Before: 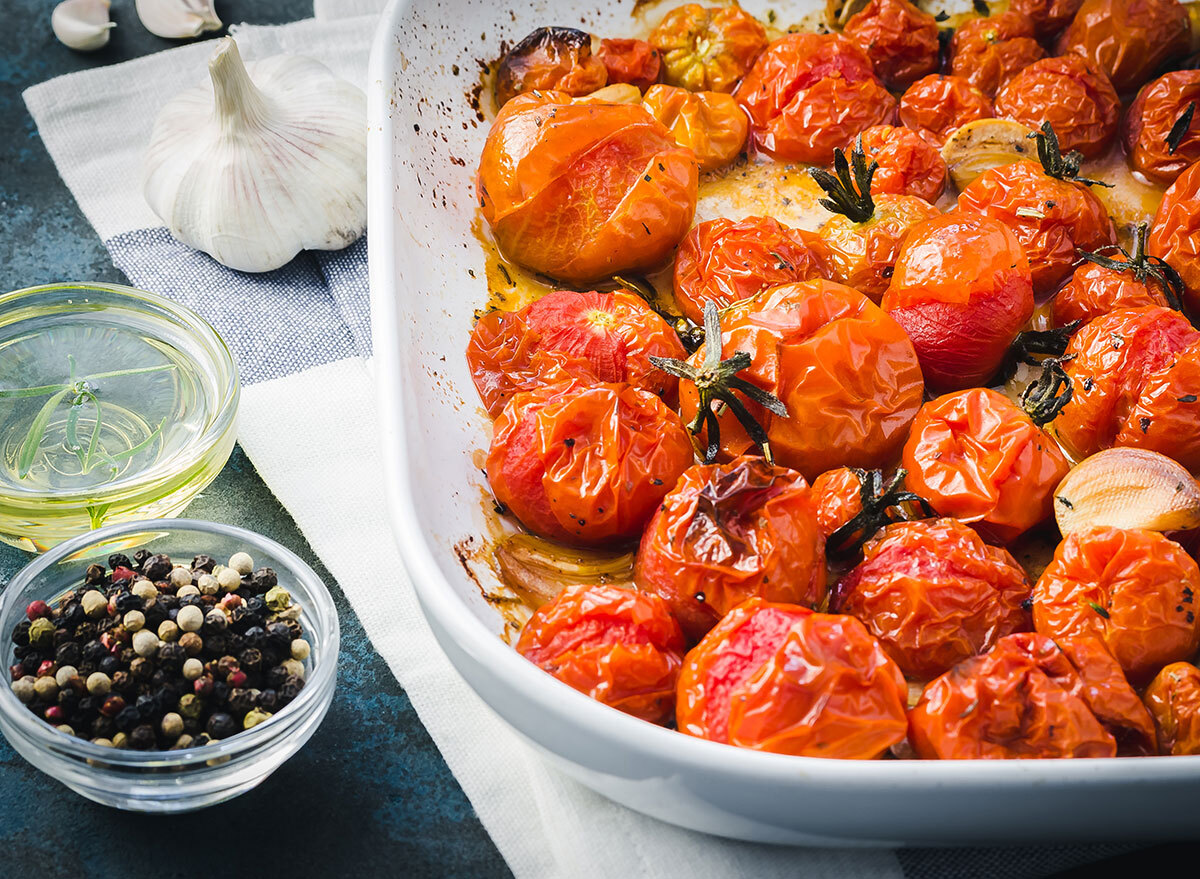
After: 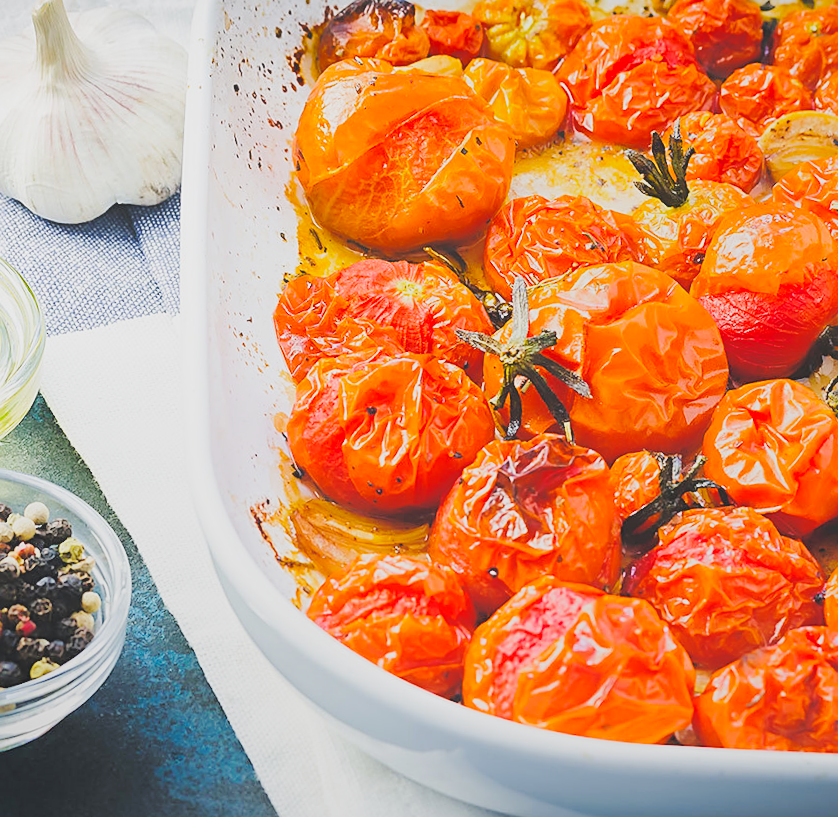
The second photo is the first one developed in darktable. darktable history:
crop and rotate: angle -3.2°, left 14.07%, top 0.037%, right 10.814%, bottom 0.032%
contrast brightness saturation: brightness 0.118
tone equalizer: -8 EV 0.285 EV, -7 EV 0.381 EV, -6 EV 0.447 EV, -5 EV 0.249 EV, -3 EV -0.276 EV, -2 EV -0.441 EV, -1 EV -0.426 EV, +0 EV -0.275 EV, edges refinement/feathering 500, mask exposure compensation -1.57 EV, preserve details no
local contrast: detail 70%
base curve: curves: ch0 [(0, 0) (0.028, 0.03) (0.121, 0.232) (0.46, 0.748) (0.859, 0.968) (1, 1)], preserve colors none
shadows and highlights: radius 336.89, shadows 28.17, soften with gaussian
sharpen: on, module defaults
